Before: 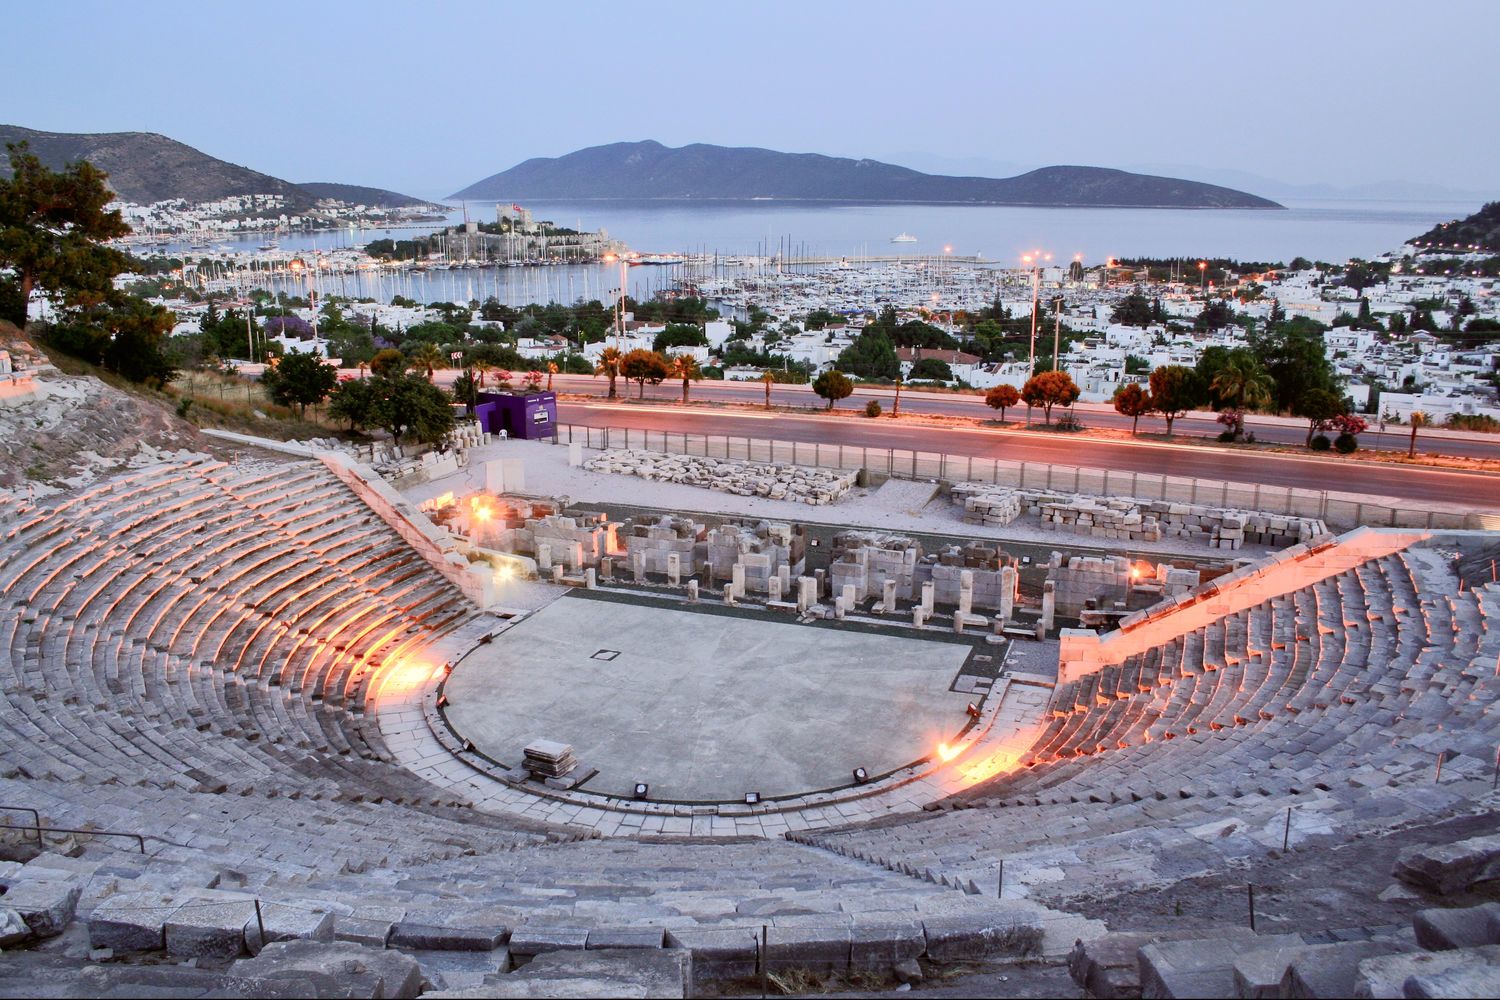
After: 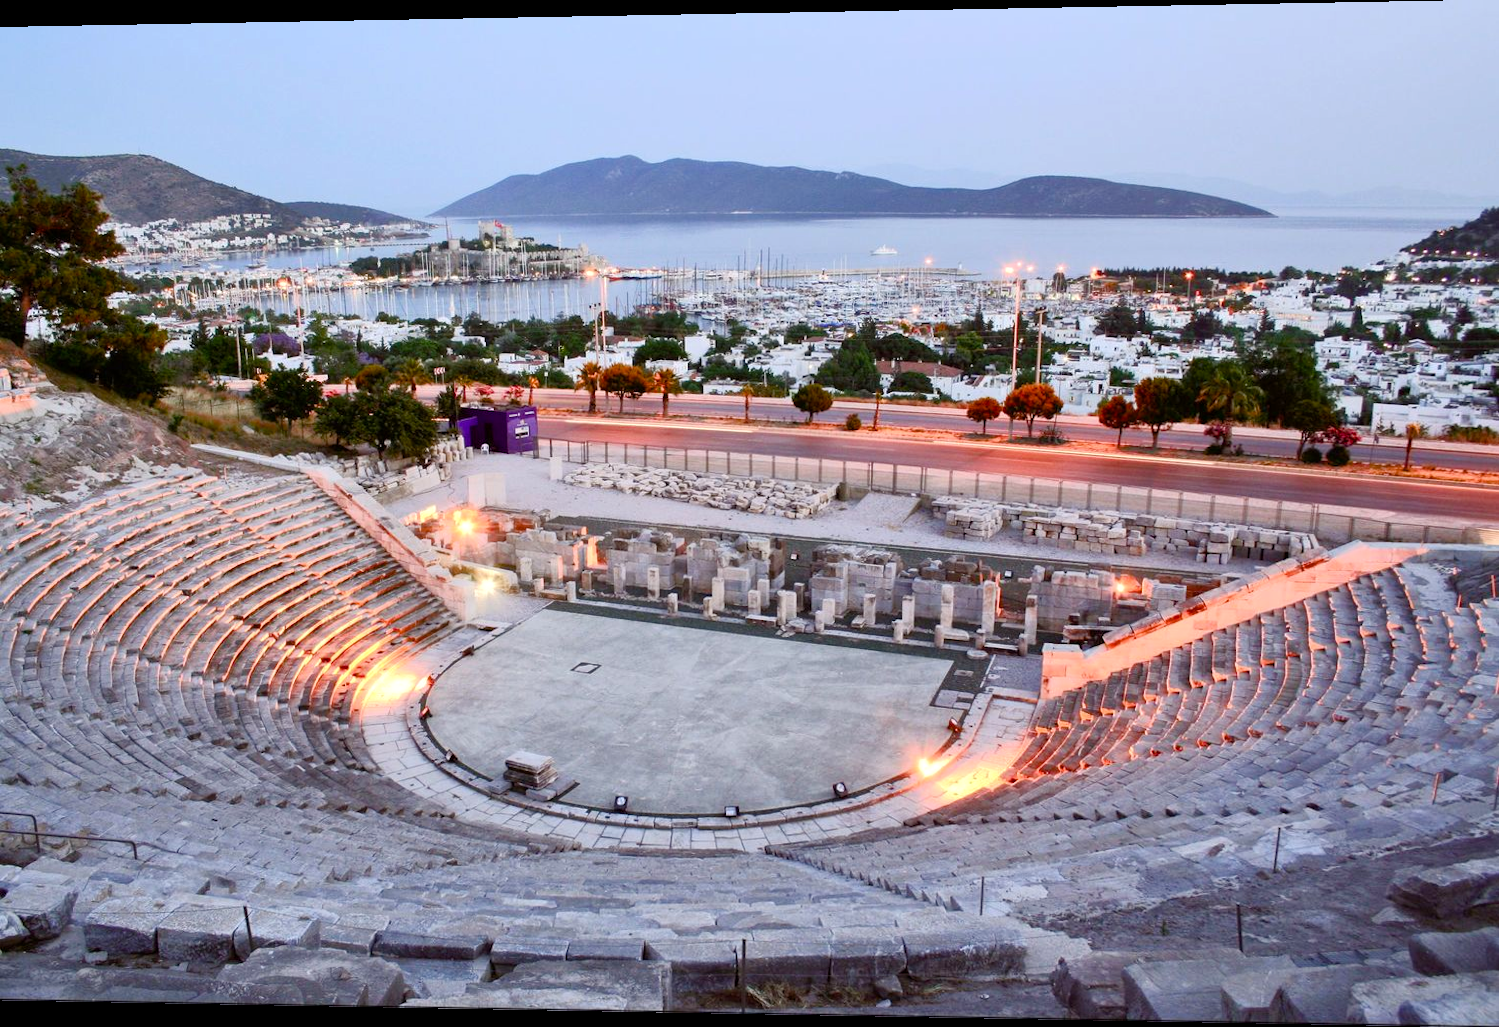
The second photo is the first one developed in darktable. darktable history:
rotate and perspective: lens shift (horizontal) -0.055, automatic cropping off
color balance rgb: perceptual saturation grading › global saturation 20%, perceptual saturation grading › highlights -25%, perceptual saturation grading › shadows 25%
exposure: exposure 0.2 EV, compensate highlight preservation false
